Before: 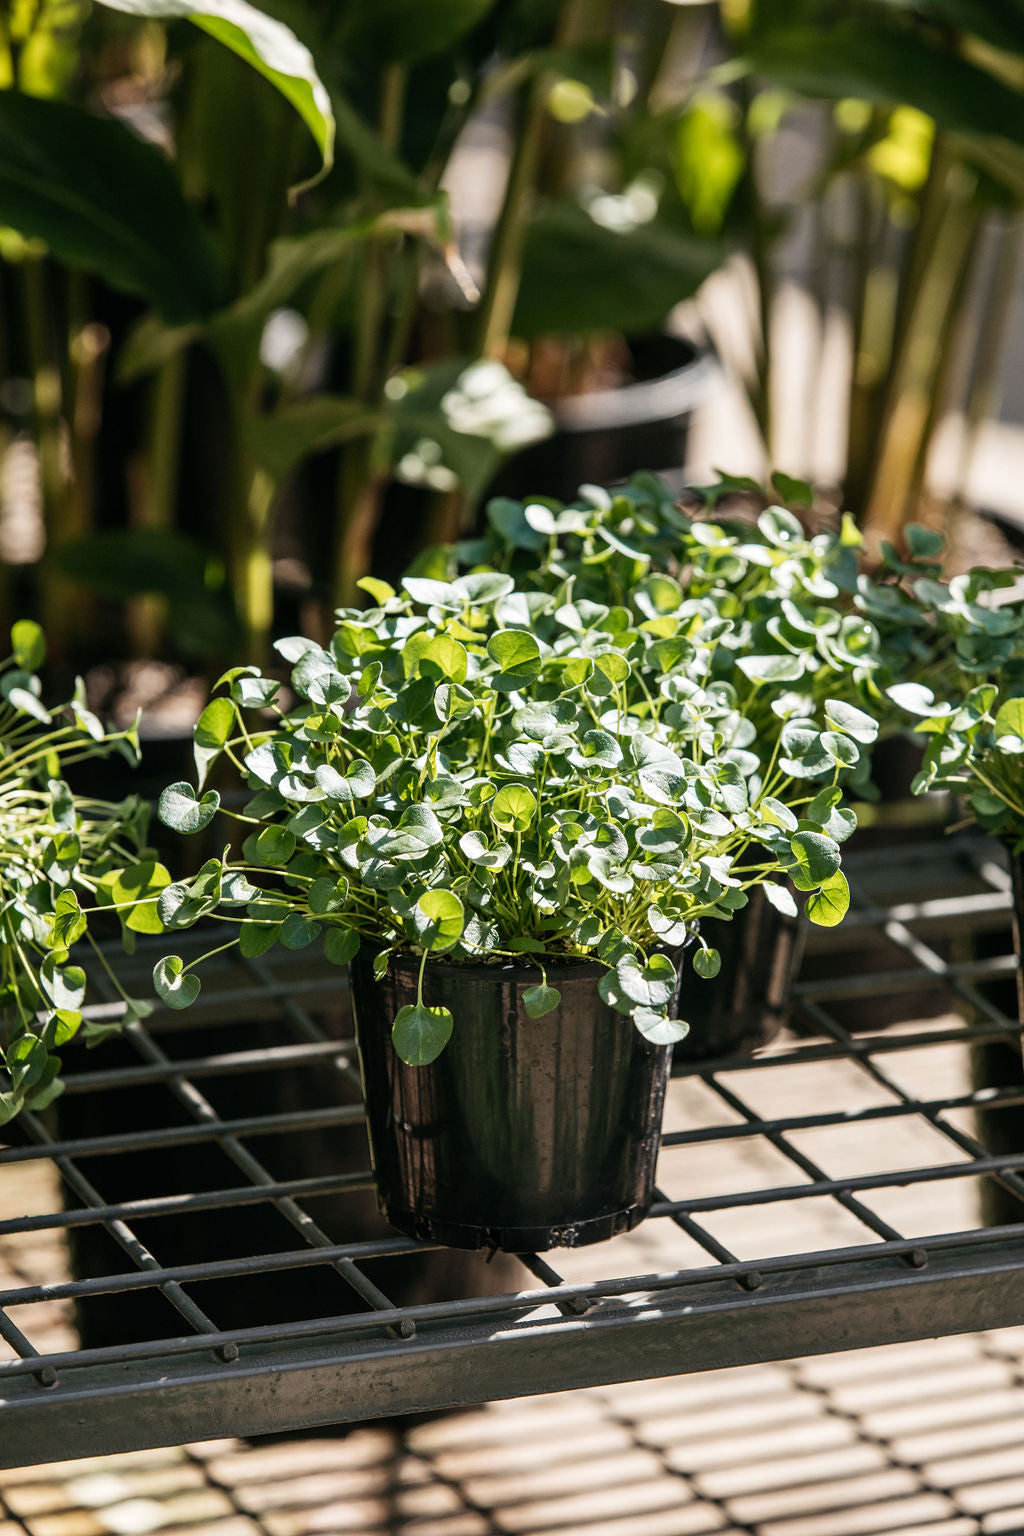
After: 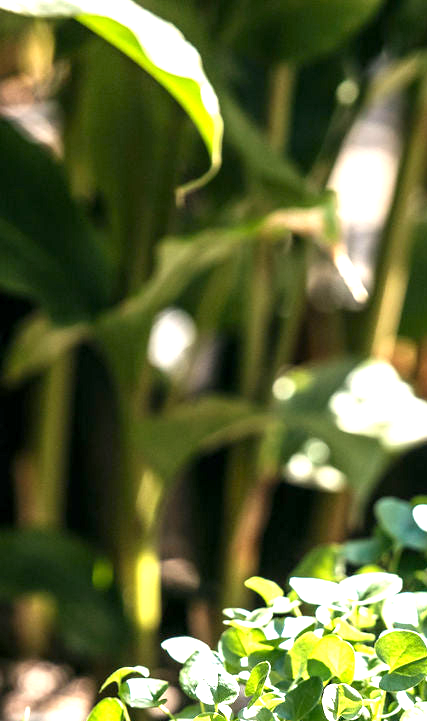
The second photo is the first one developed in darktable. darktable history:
exposure: black level correction 0.001, exposure 1.398 EV, compensate exposure bias true, compensate highlight preservation false
levels: black 0.022%
crop and rotate: left 11.011%, top 0.06%, right 47.195%, bottom 53%
